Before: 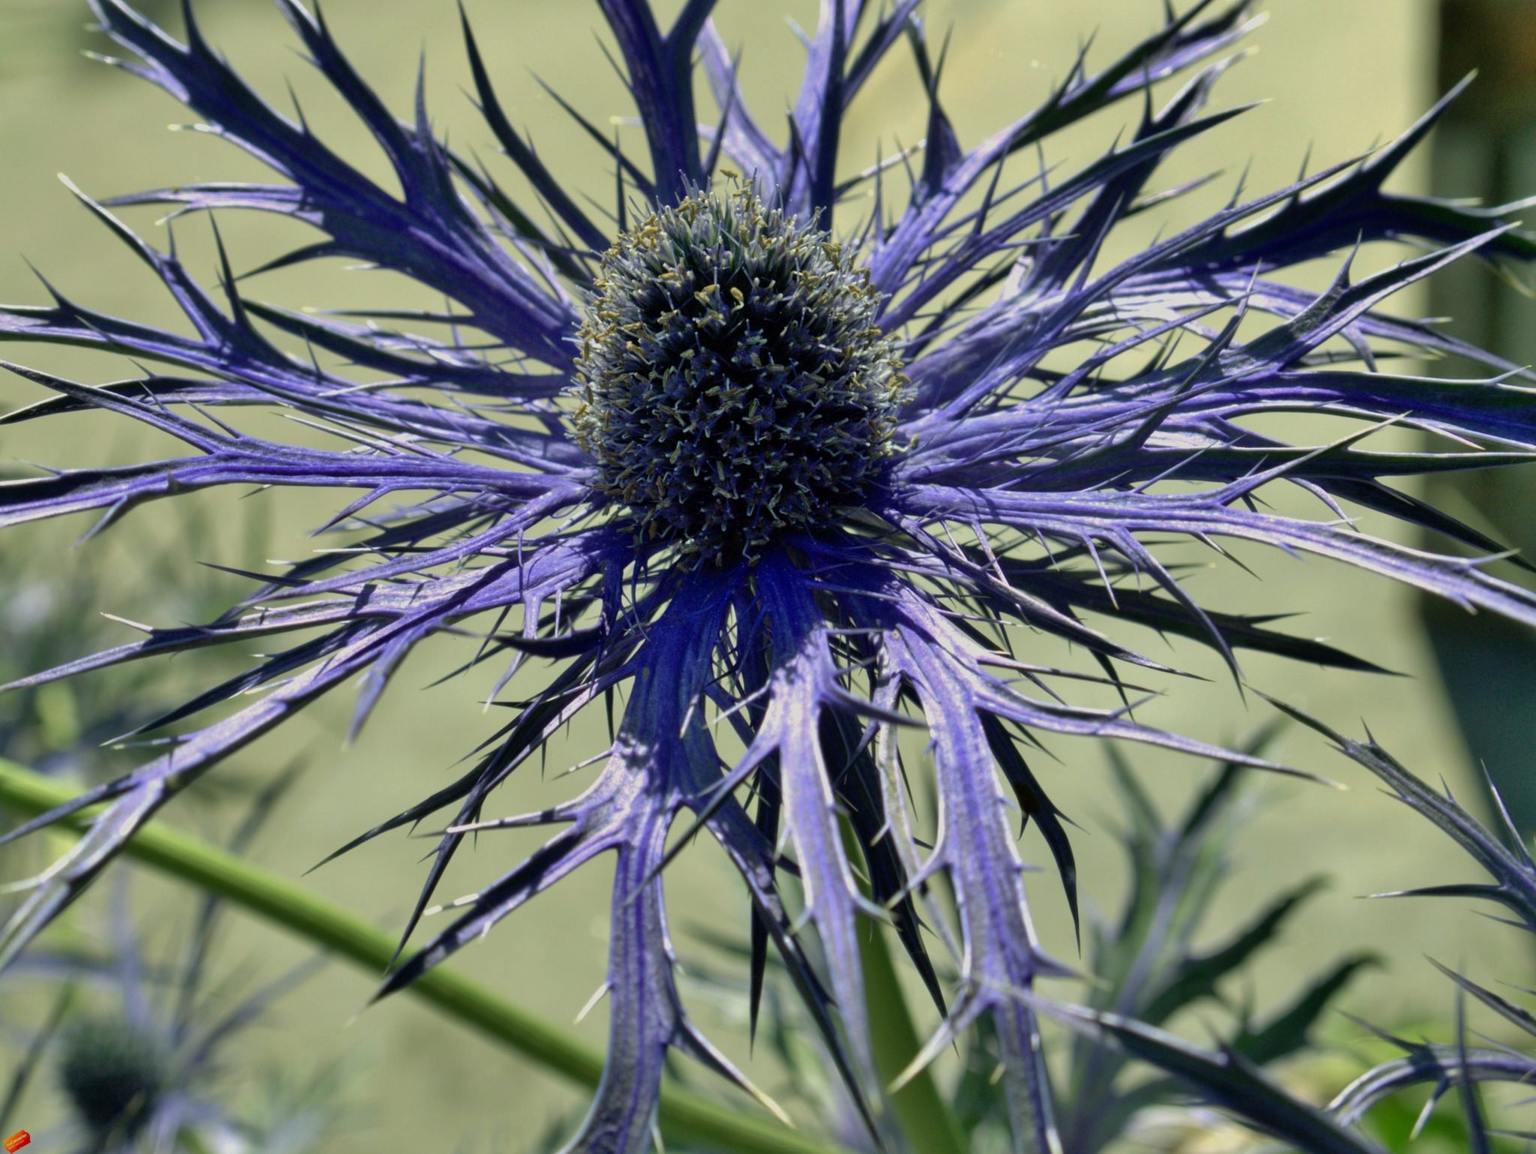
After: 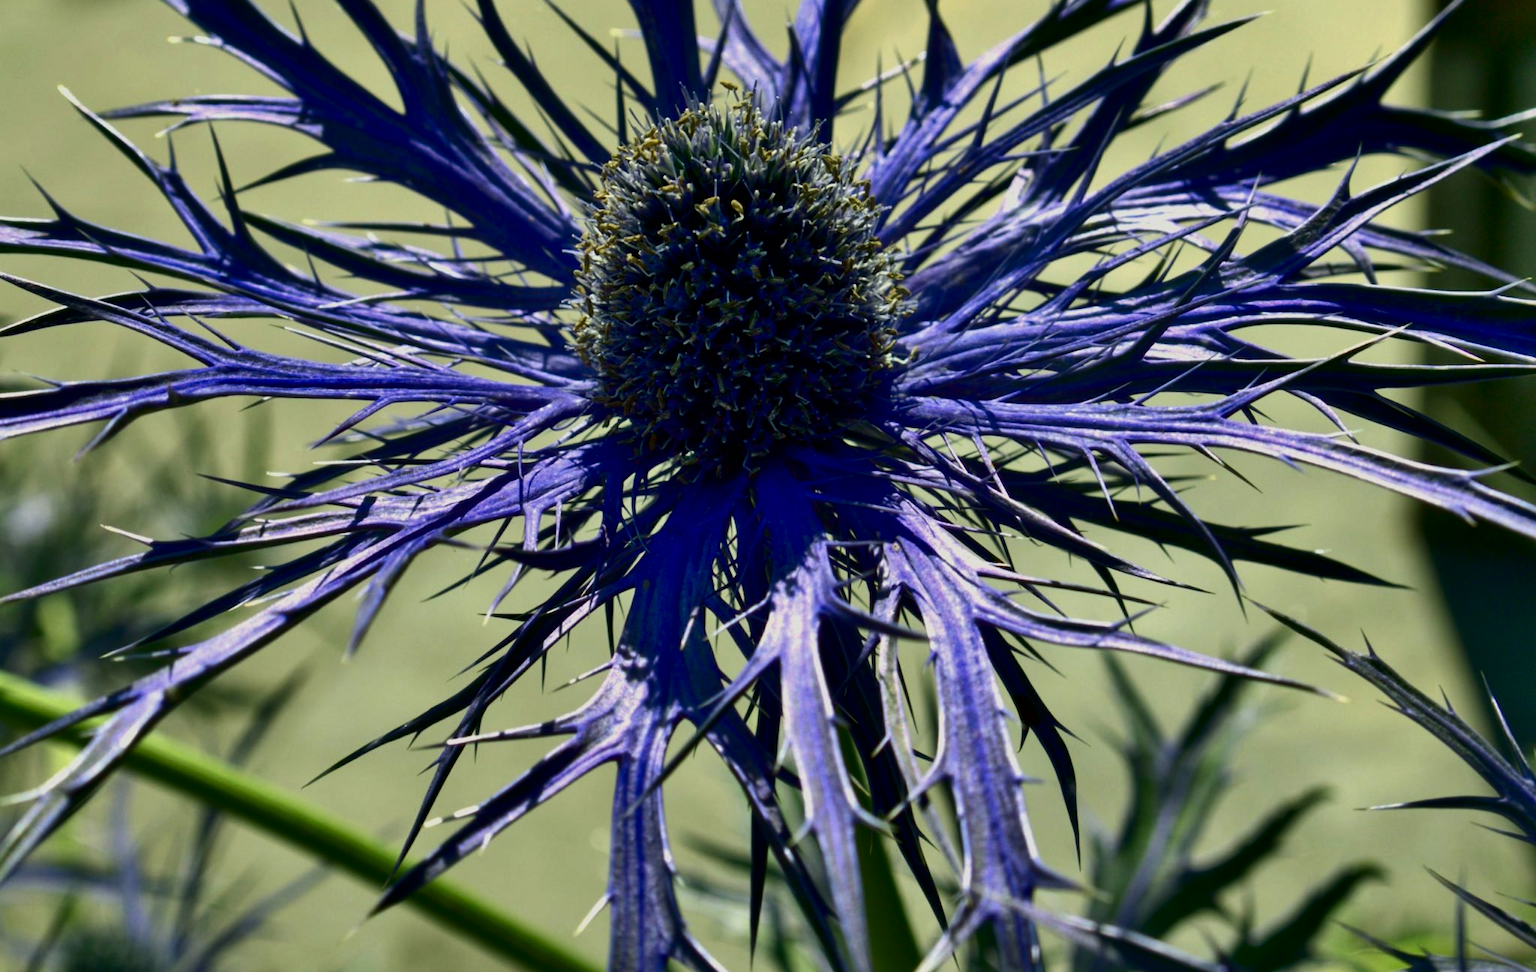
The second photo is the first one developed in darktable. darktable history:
contrast brightness saturation: contrast 0.22, brightness -0.19, saturation 0.24
crop: top 7.625%, bottom 8.027%
